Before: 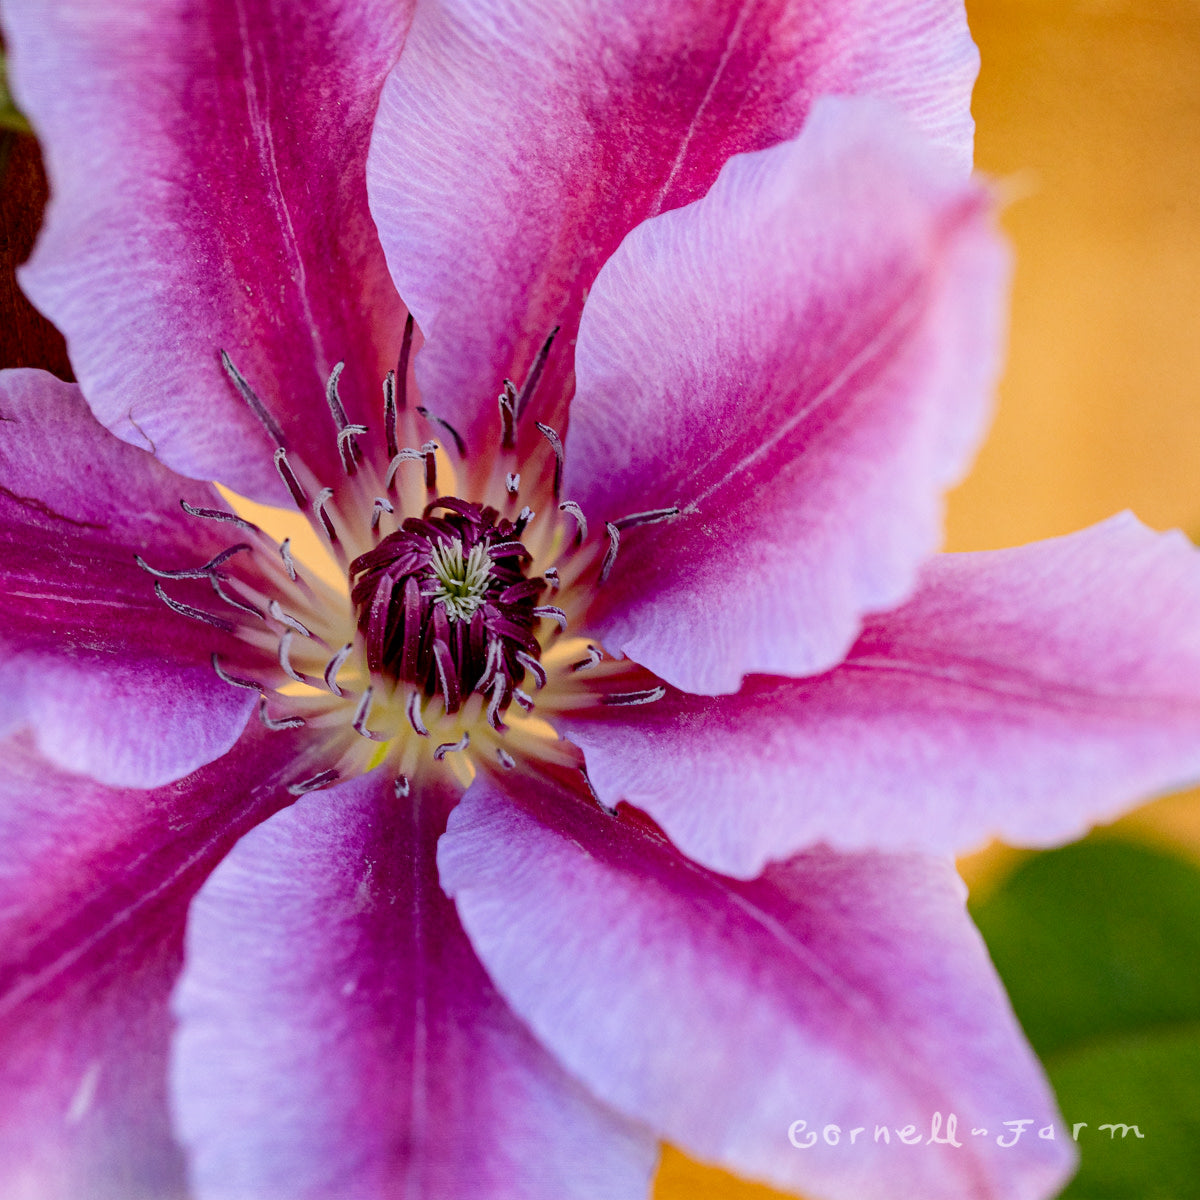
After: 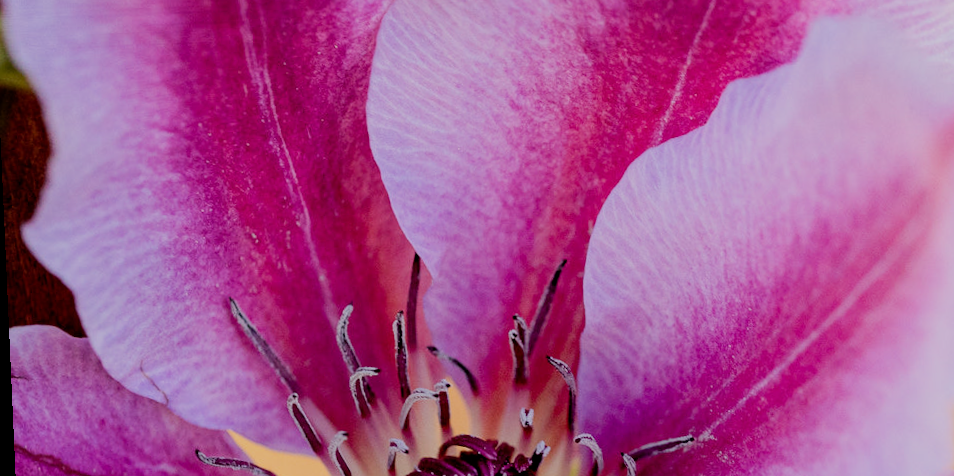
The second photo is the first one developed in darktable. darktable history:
rotate and perspective: rotation -2.56°, automatic cropping off
filmic rgb: black relative exposure -7.65 EV, white relative exposure 4.56 EV, hardness 3.61
crop: left 0.579%, top 7.627%, right 23.167%, bottom 54.275%
